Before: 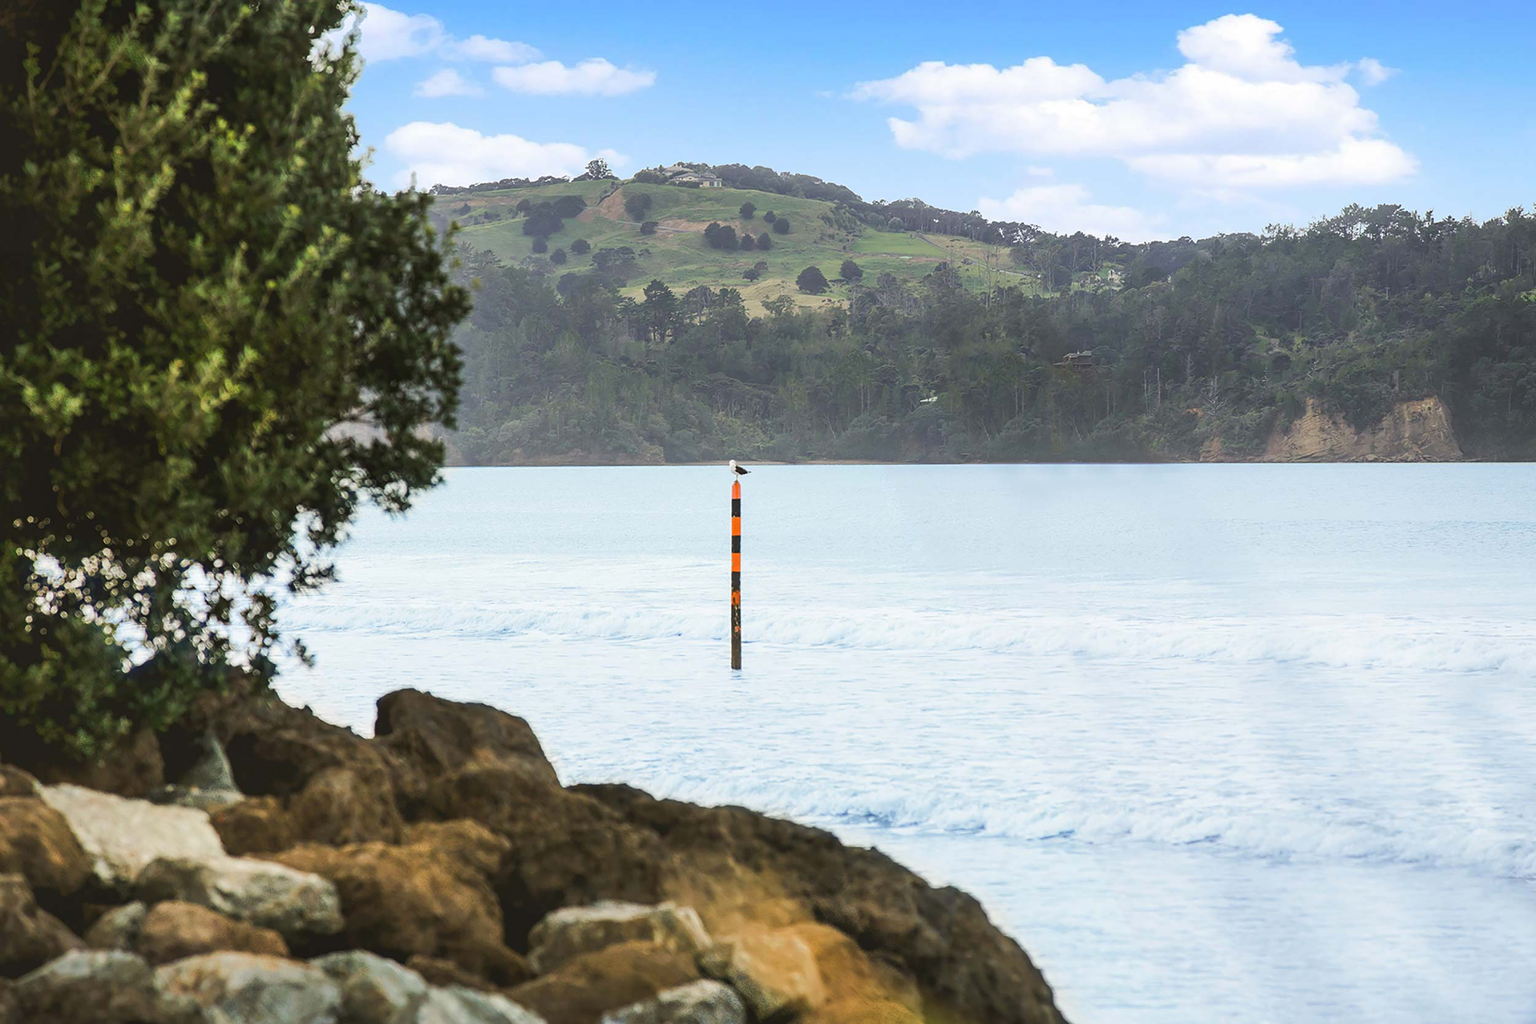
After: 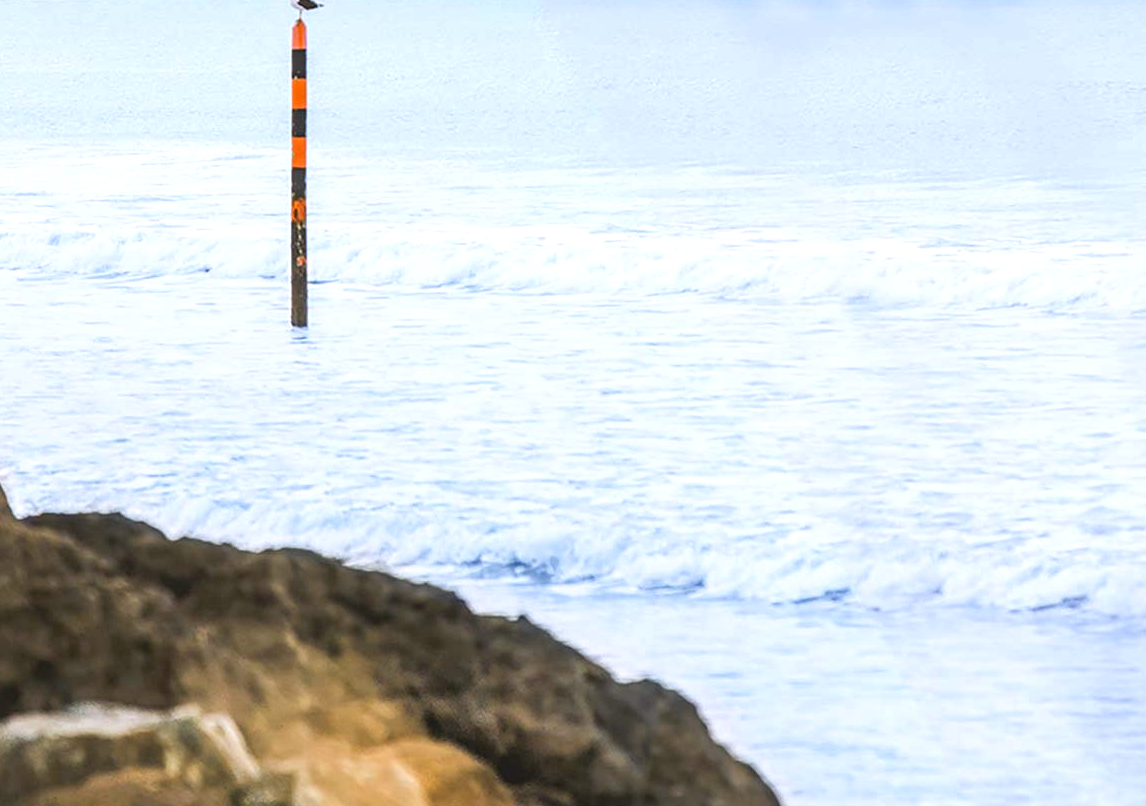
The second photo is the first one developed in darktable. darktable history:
crop: left 35.976%, top 45.819%, right 18.162%, bottom 5.807%
exposure: exposure 0.207 EV, compensate highlight preservation false
white balance: red 1.004, blue 1.096
local contrast: on, module defaults
